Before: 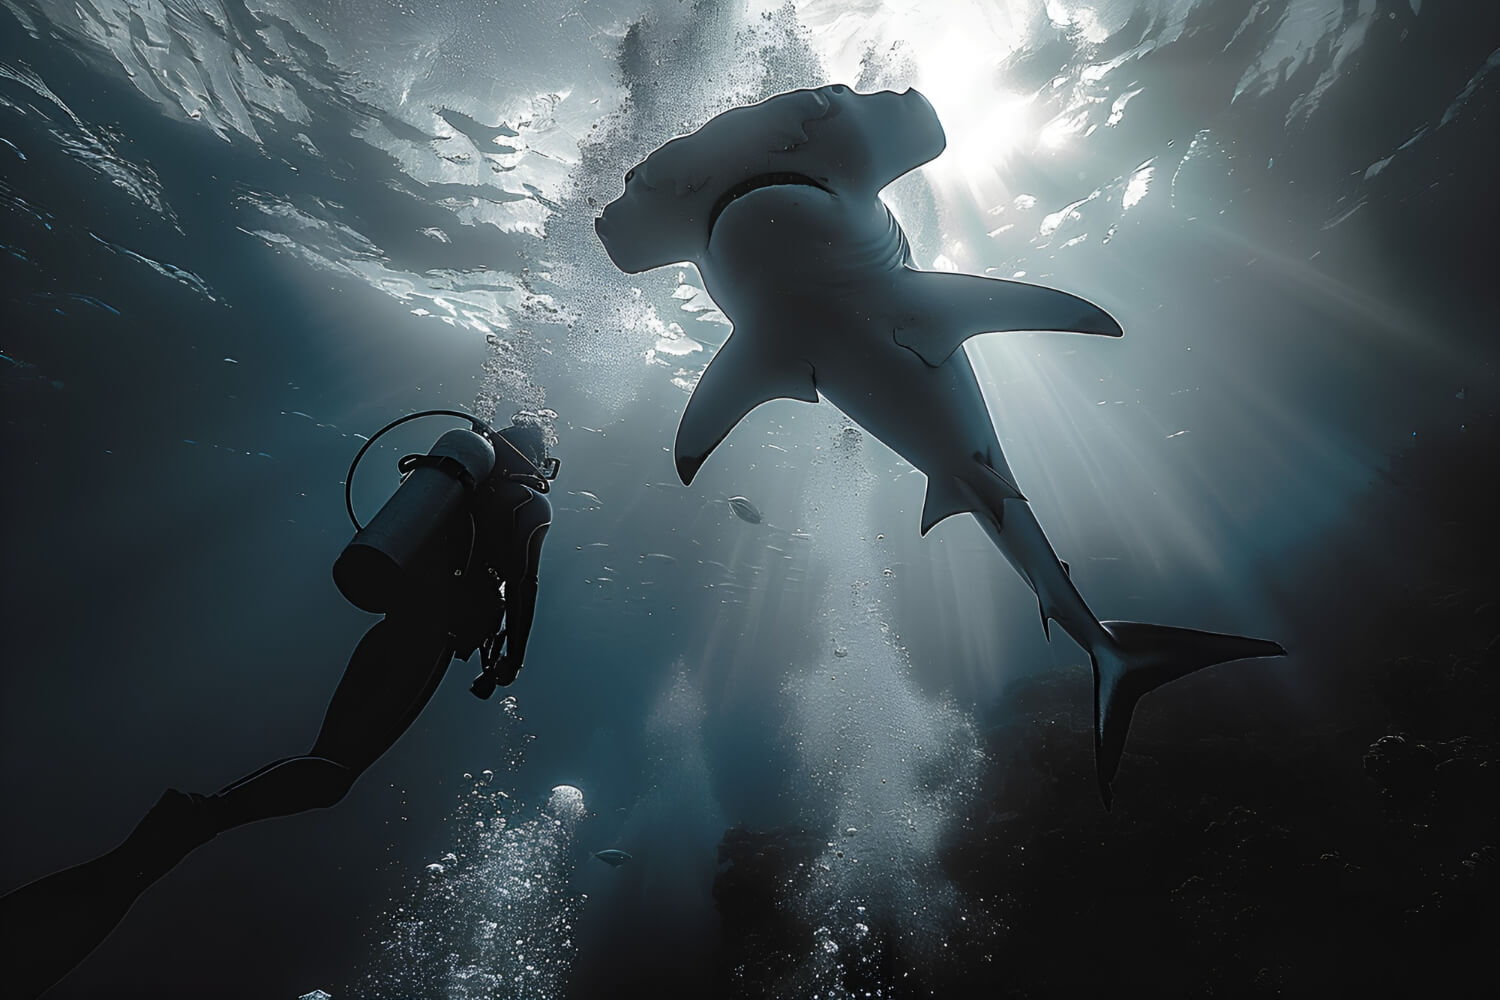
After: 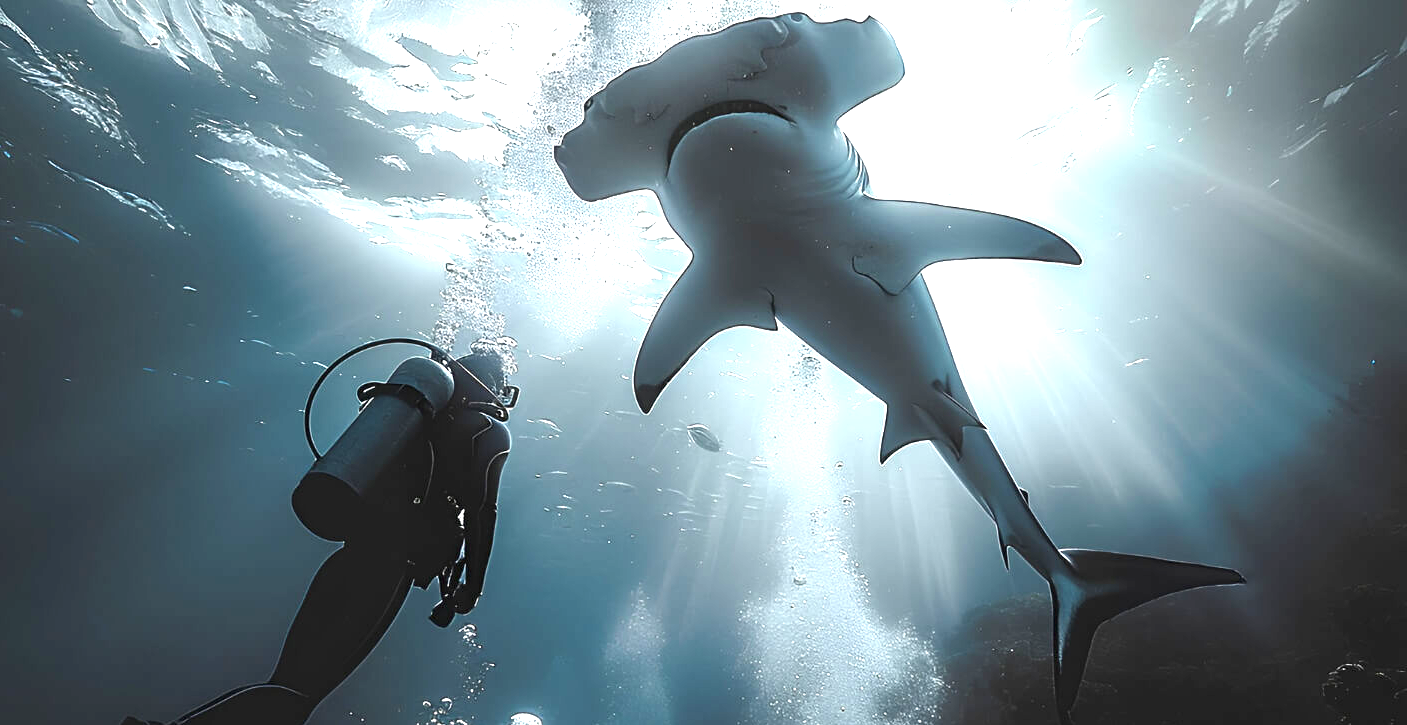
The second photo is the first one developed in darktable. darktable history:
exposure: black level correction 0, exposure 1.625 EV, compensate exposure bias true, compensate highlight preservation false
crop: left 2.737%, top 7.287%, right 3.421%, bottom 20.179%
